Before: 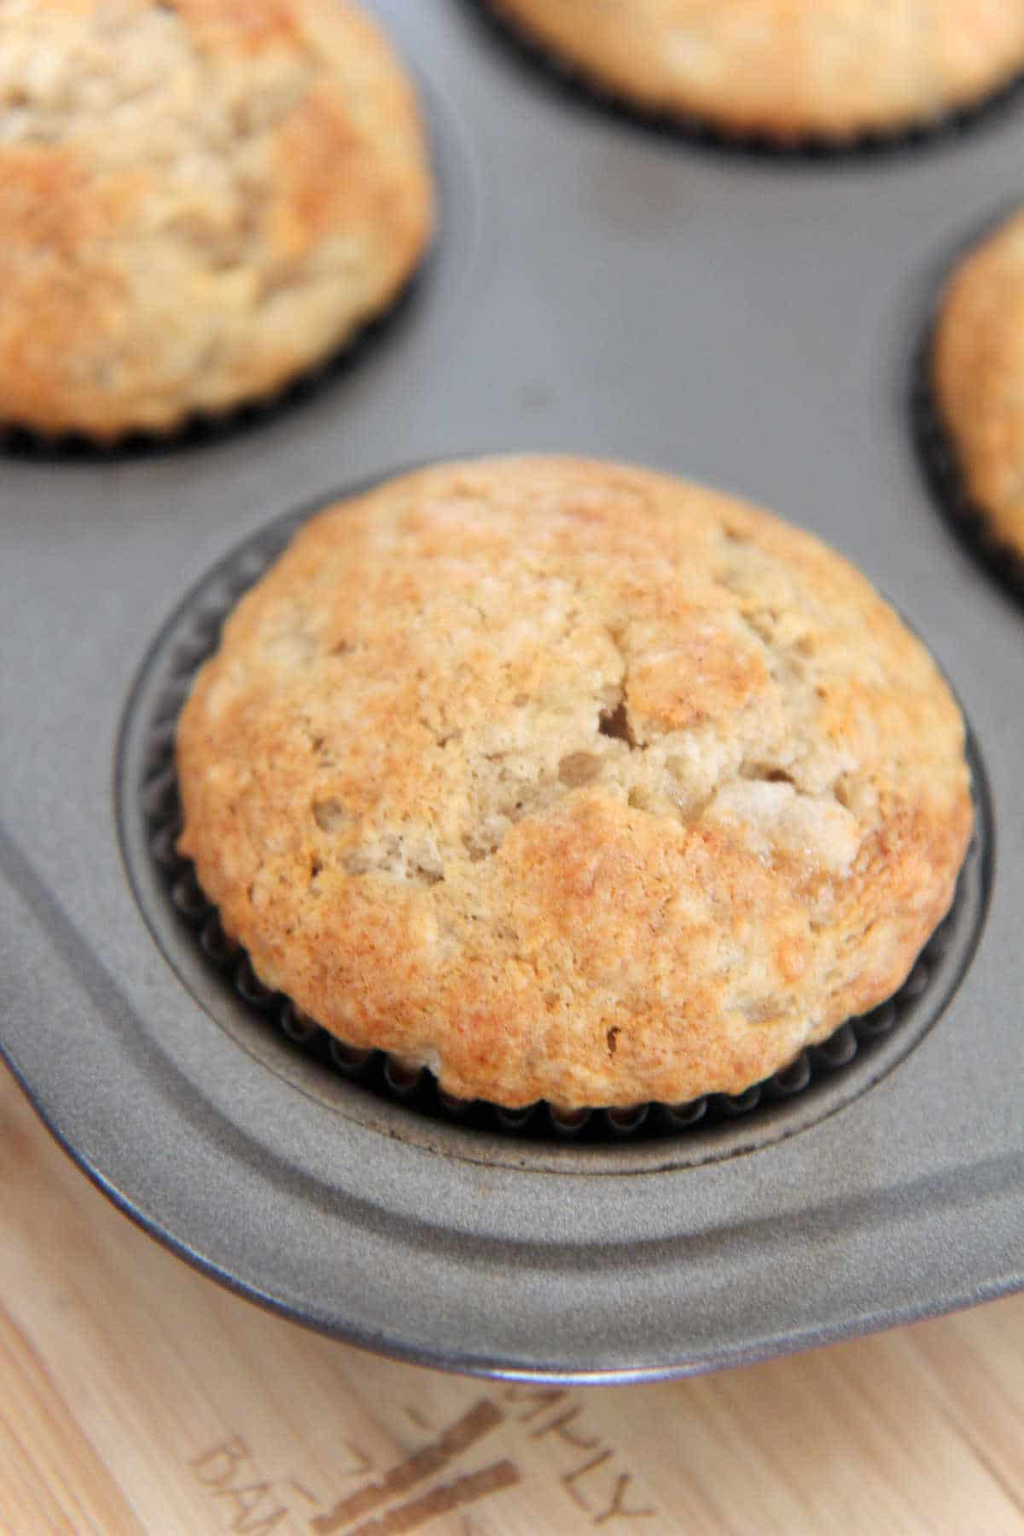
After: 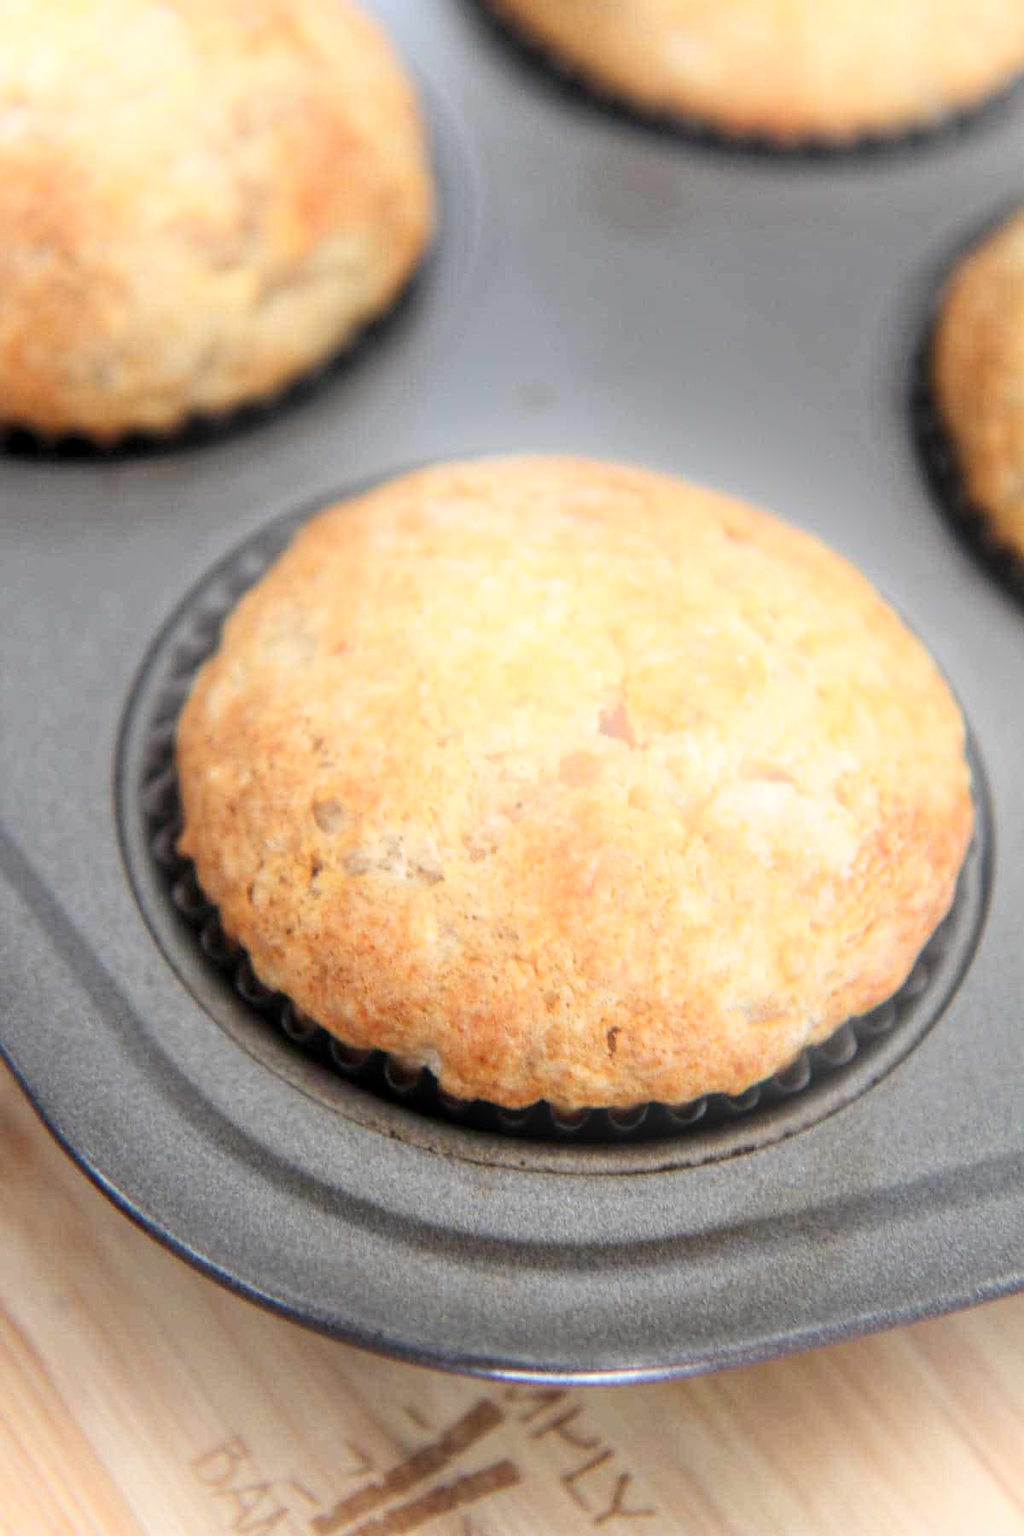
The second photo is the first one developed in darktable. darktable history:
local contrast: on, module defaults
bloom: on, module defaults
